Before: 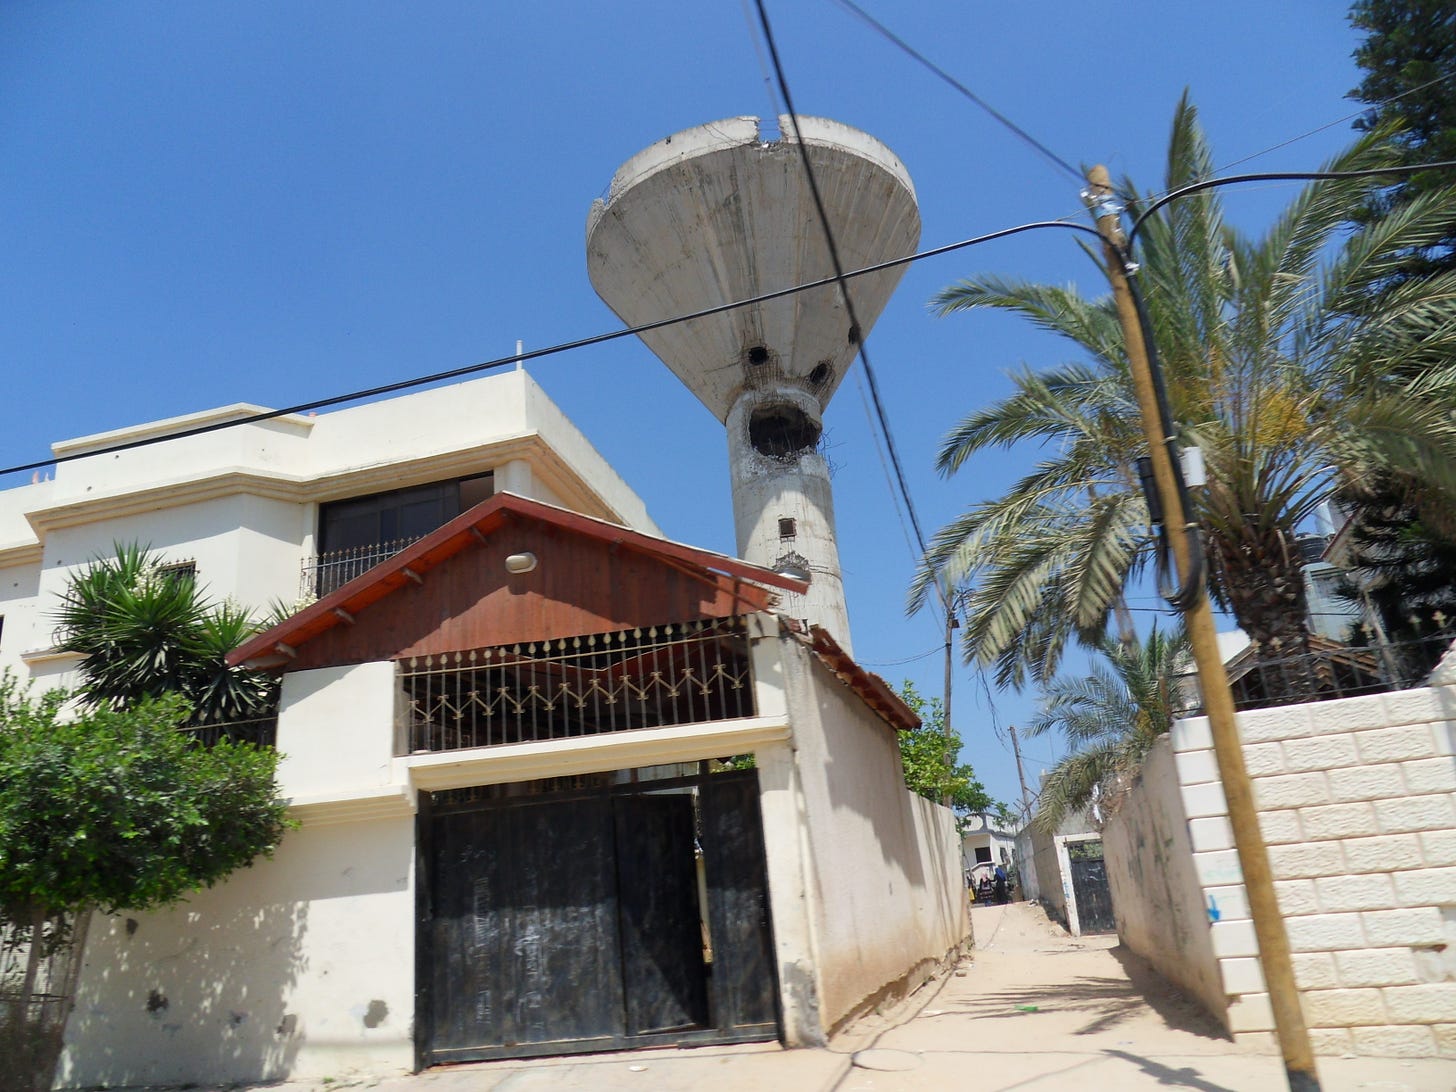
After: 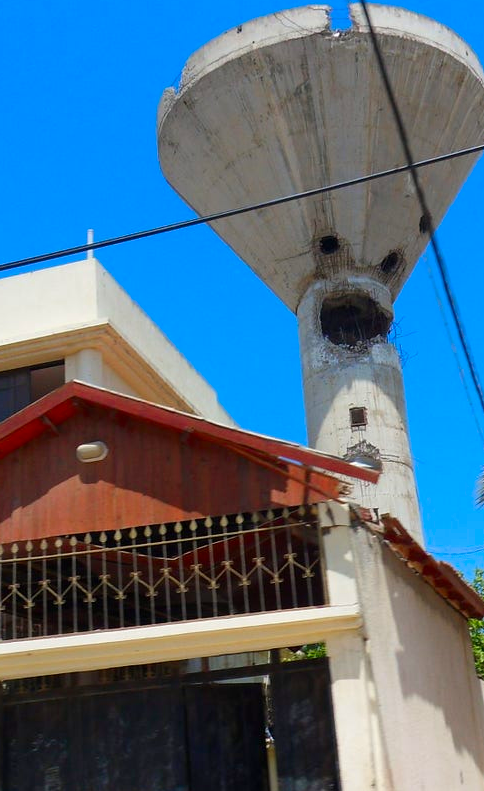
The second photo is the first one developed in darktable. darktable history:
color correction: highlights b* 0.038, saturation 1.29
color zones: curves: ch1 [(0.25, 0.5) (0.747, 0.71)]
crop and rotate: left 29.478%, top 10.203%, right 37.264%, bottom 17.289%
